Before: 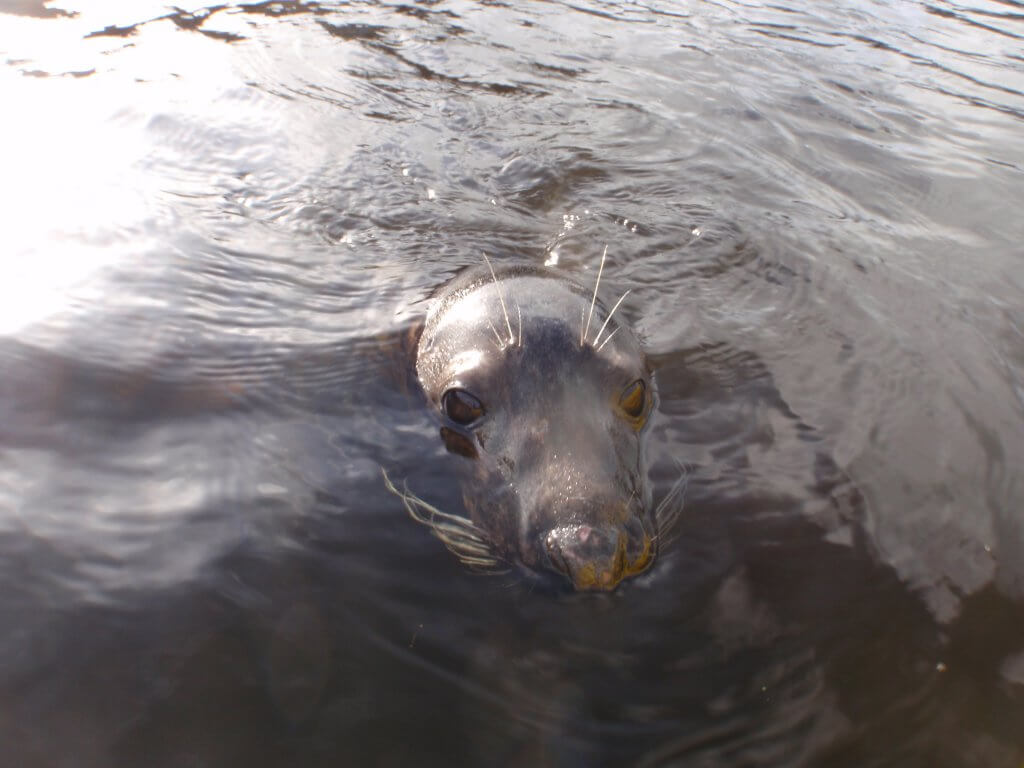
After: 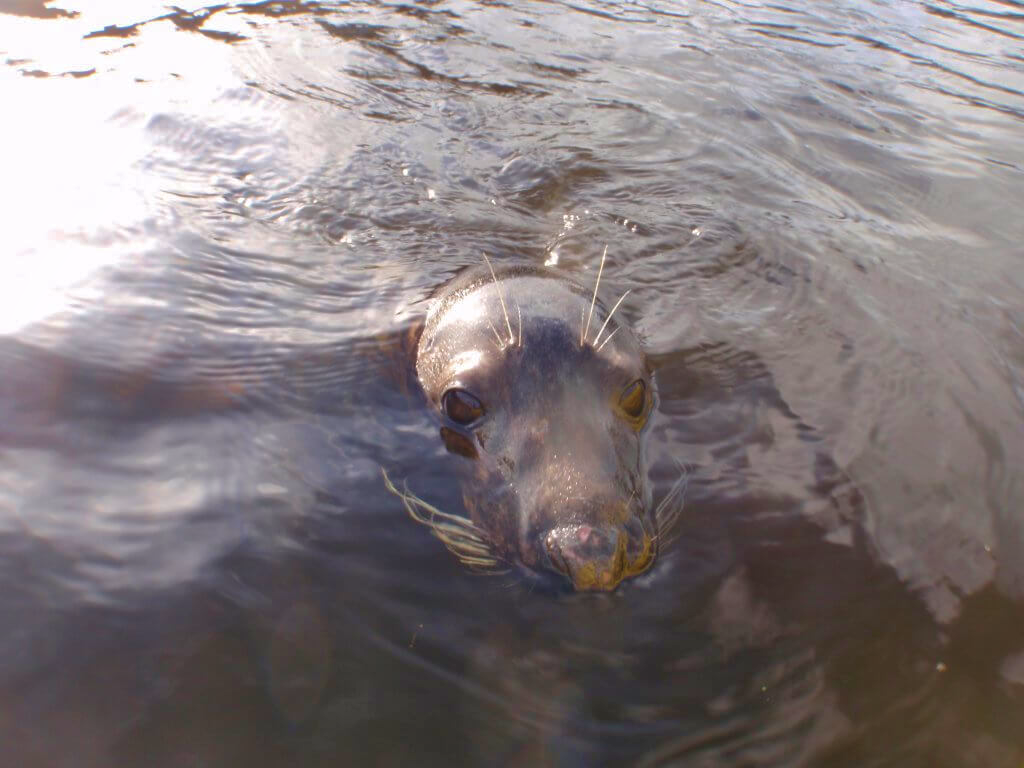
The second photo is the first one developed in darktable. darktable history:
shadows and highlights: on, module defaults
velvia: strength 45%
